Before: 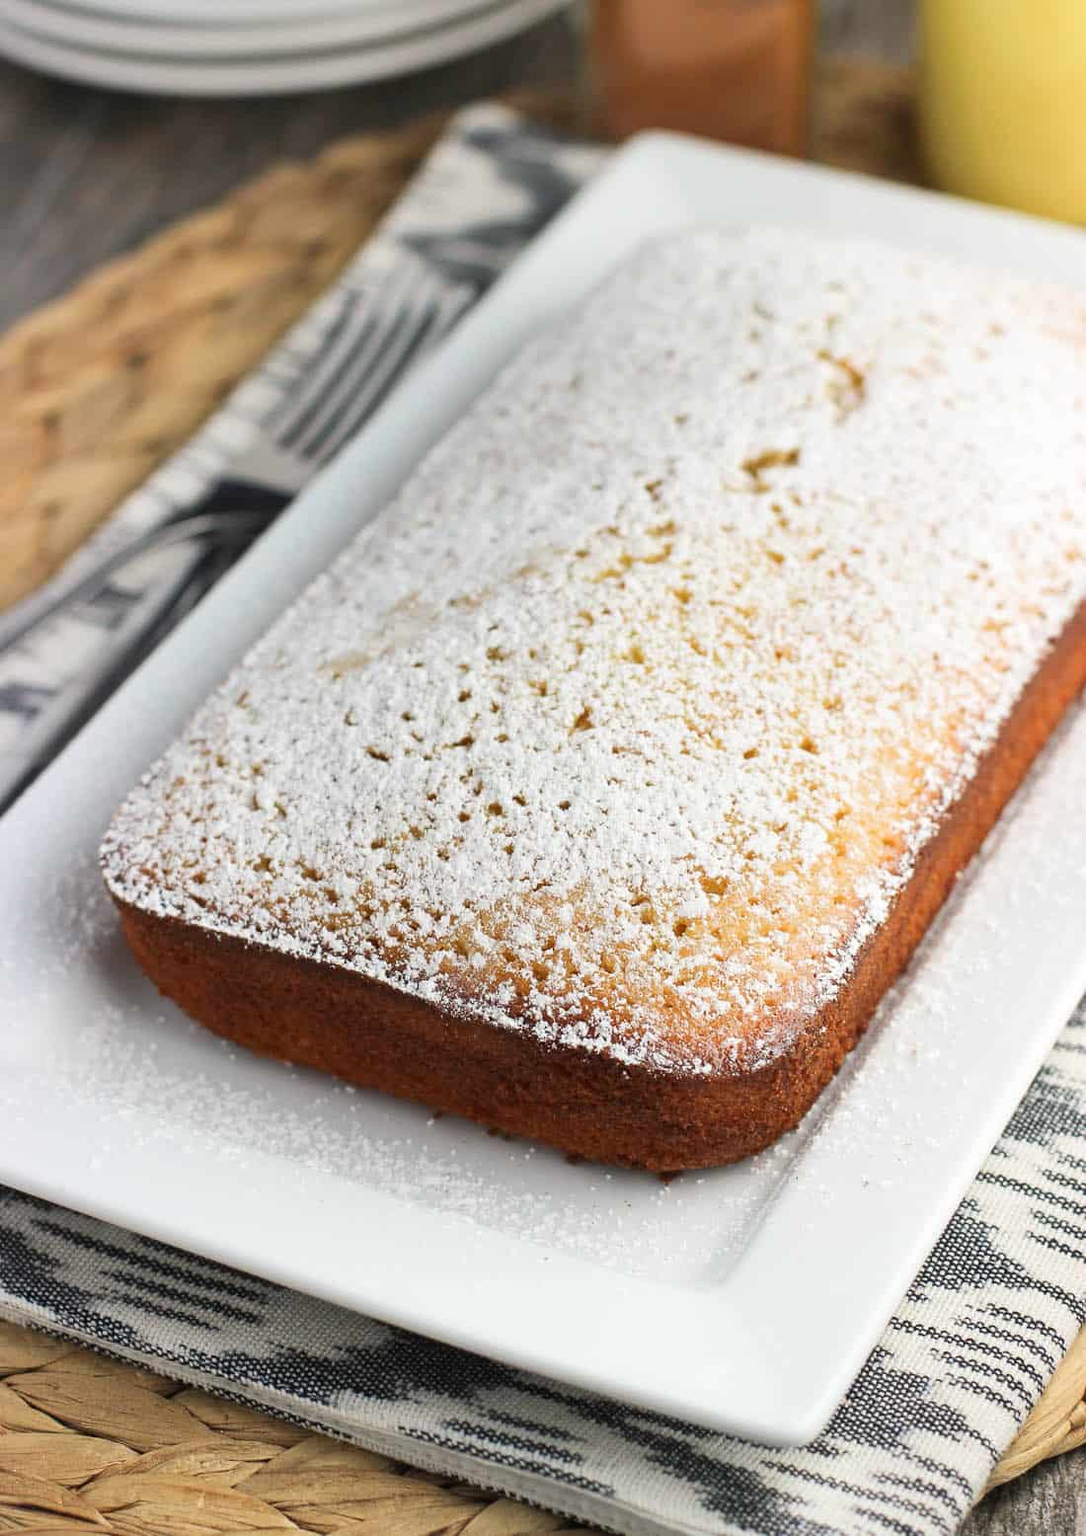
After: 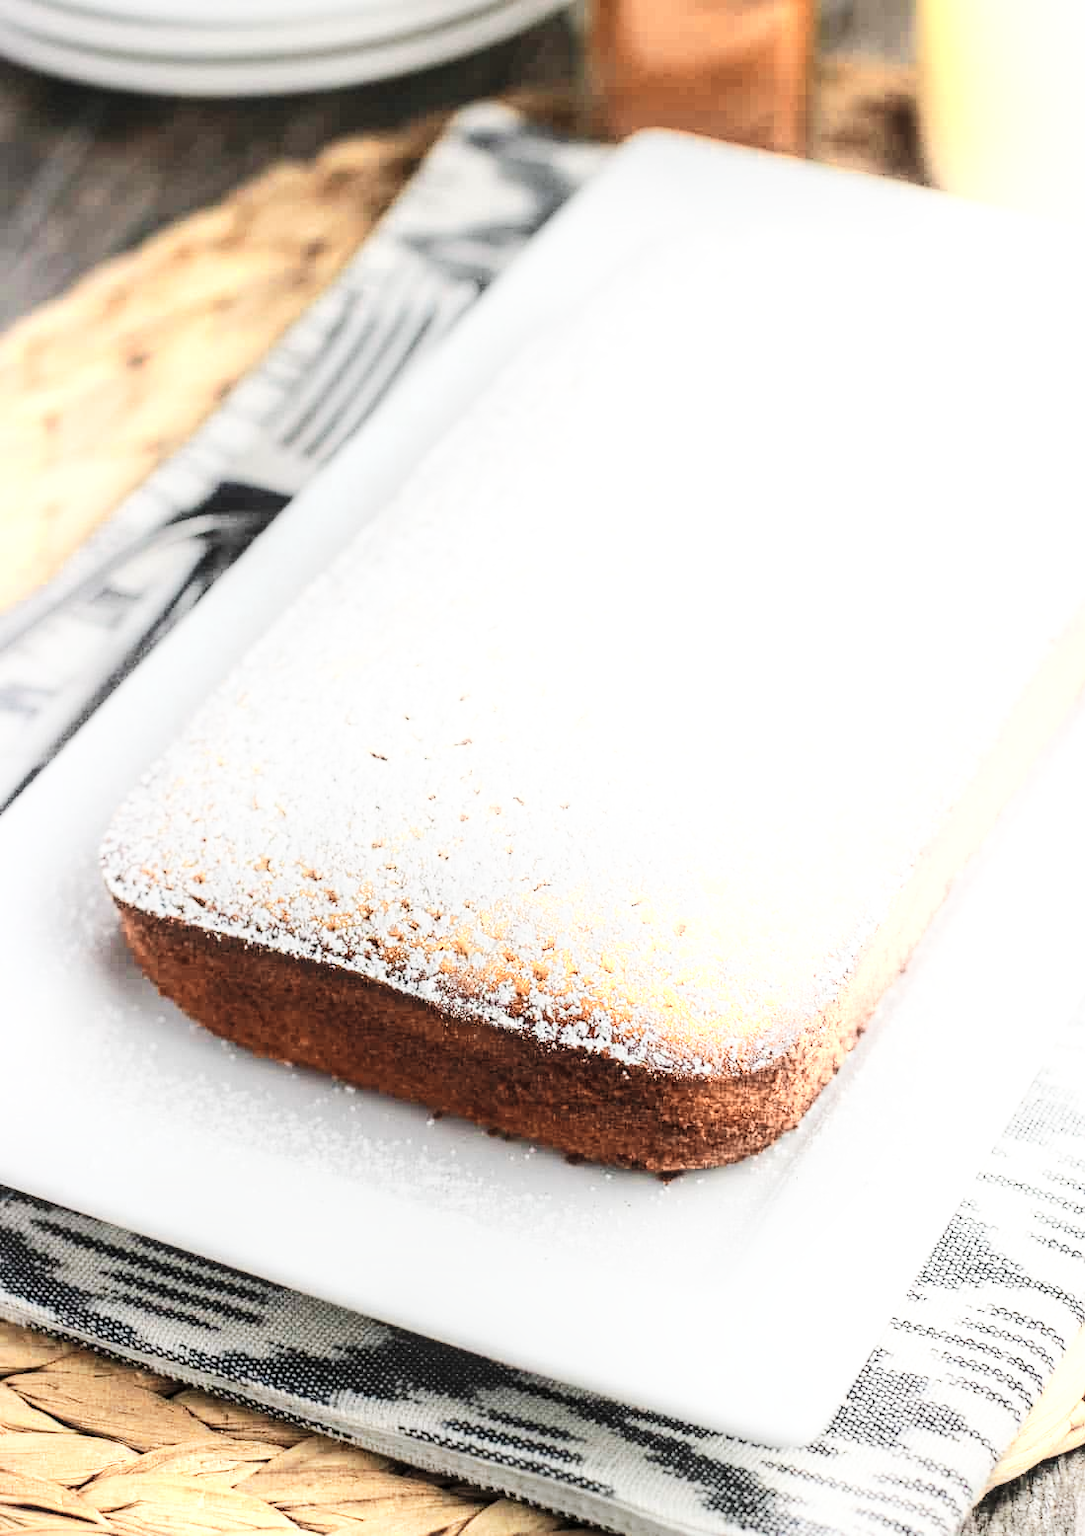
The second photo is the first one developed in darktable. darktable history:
local contrast: on, module defaults
color zones: curves: ch0 [(0.018, 0.548) (0.197, 0.654) (0.425, 0.447) (0.605, 0.658) (0.732, 0.579)]; ch1 [(0.105, 0.531) (0.224, 0.531) (0.386, 0.39) (0.618, 0.456) (0.732, 0.456) (0.956, 0.421)]; ch2 [(0.039, 0.583) (0.215, 0.465) (0.399, 0.544) (0.465, 0.548) (0.614, 0.447) (0.724, 0.43) (0.882, 0.623) (0.956, 0.632)]
base curve: curves: ch0 [(0, 0) (0.032, 0.025) (0.121, 0.166) (0.206, 0.329) (0.605, 0.79) (1, 1)], preserve colors none
contrast brightness saturation: saturation -0.168
shadows and highlights: shadows -53.12, highlights 86.26, highlights color adjustment 0.291%, soften with gaussian
